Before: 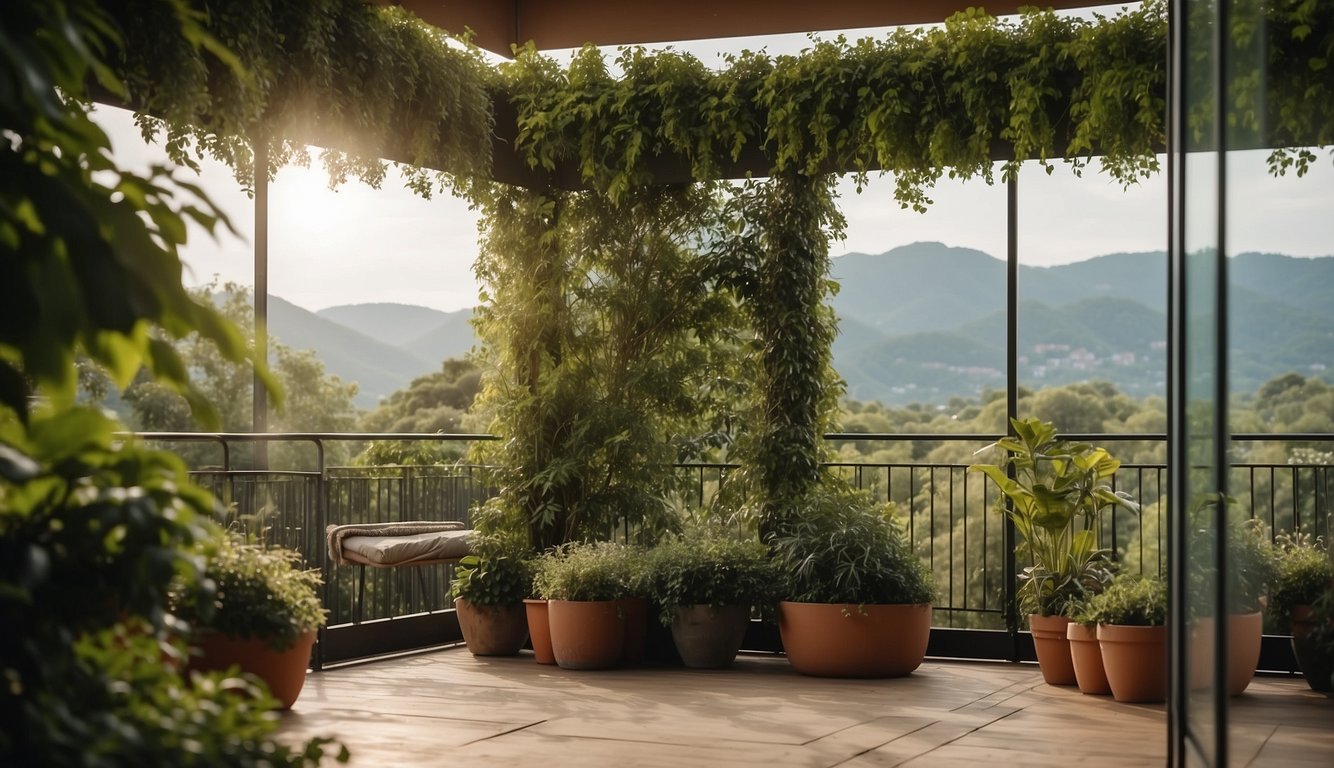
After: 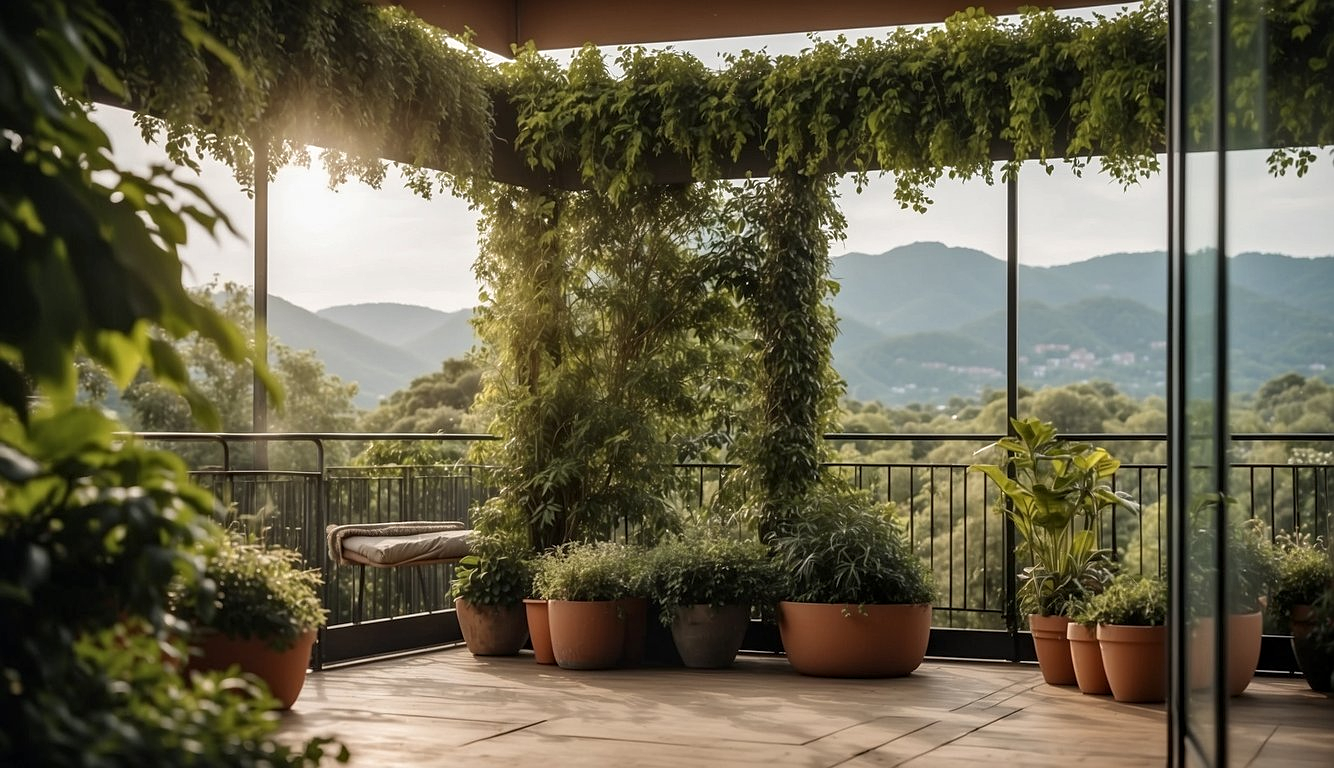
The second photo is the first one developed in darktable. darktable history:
local contrast: on, module defaults
sharpen: amount 0.209
